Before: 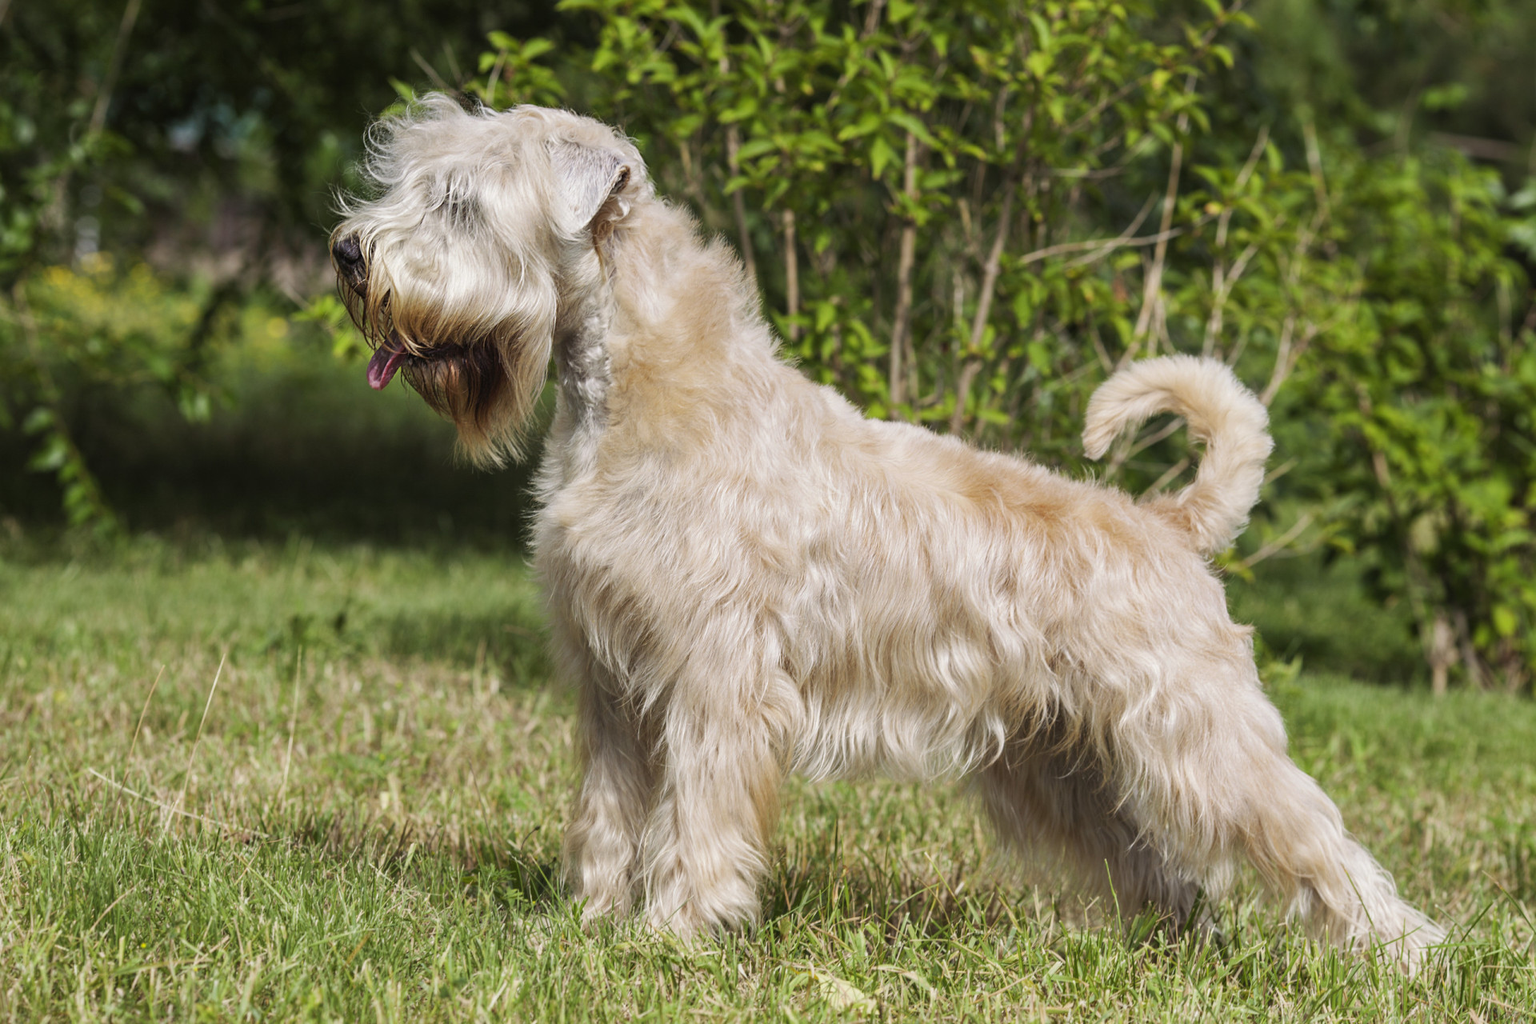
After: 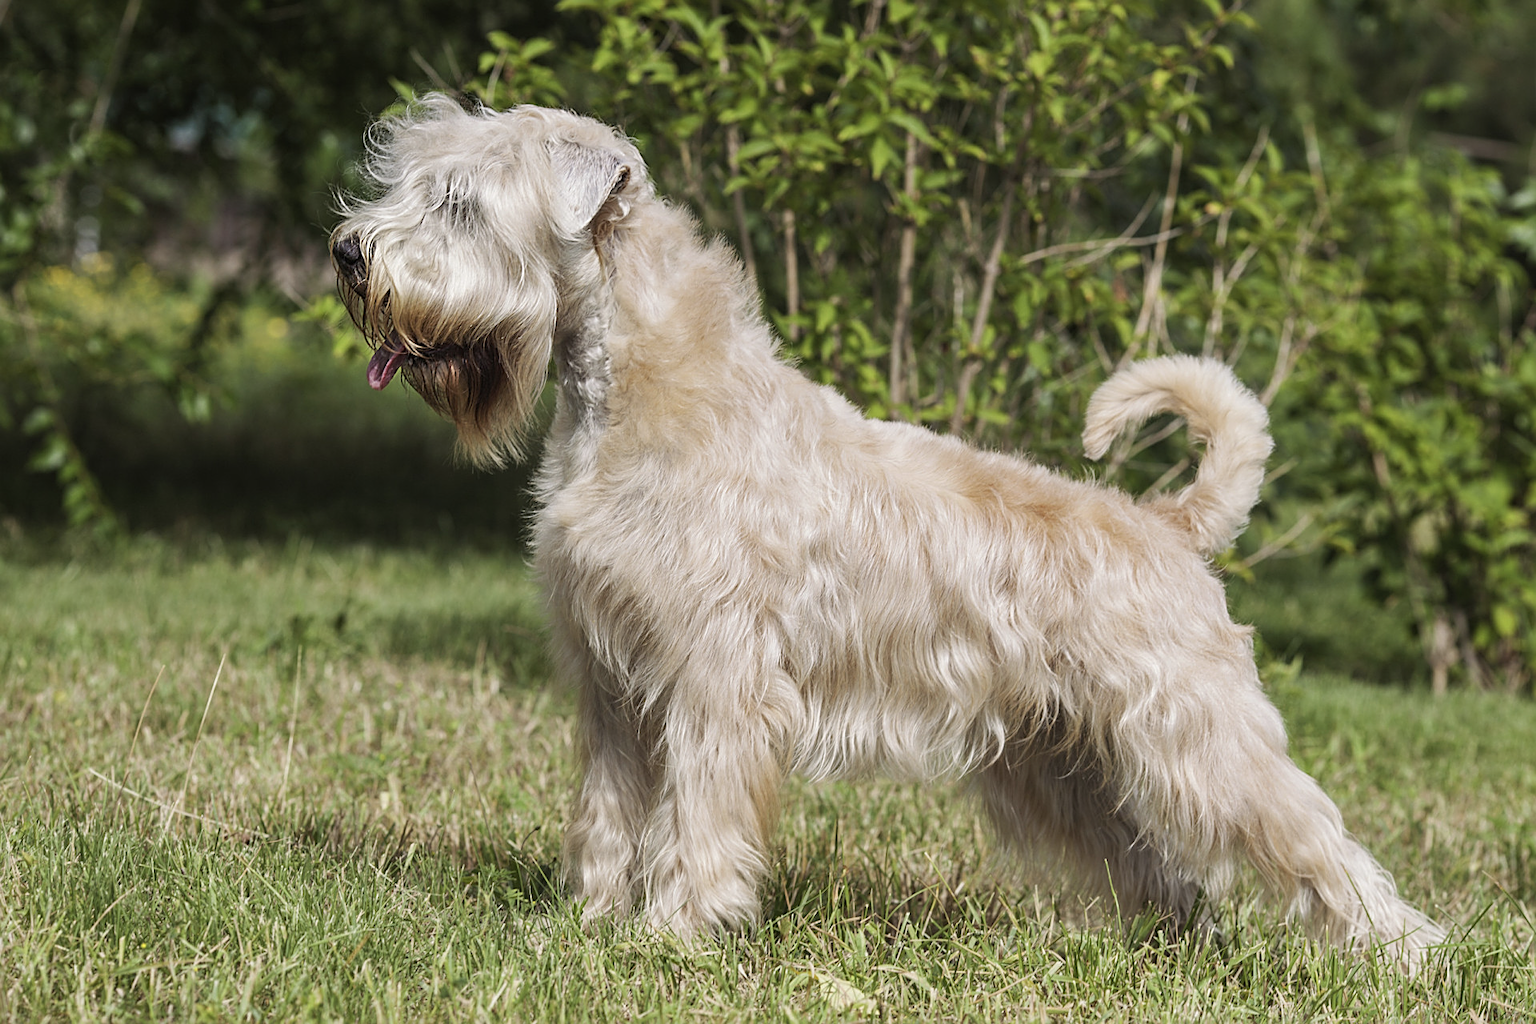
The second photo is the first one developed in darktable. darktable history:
contrast brightness saturation: saturation -0.162
sharpen: amount 0.494
